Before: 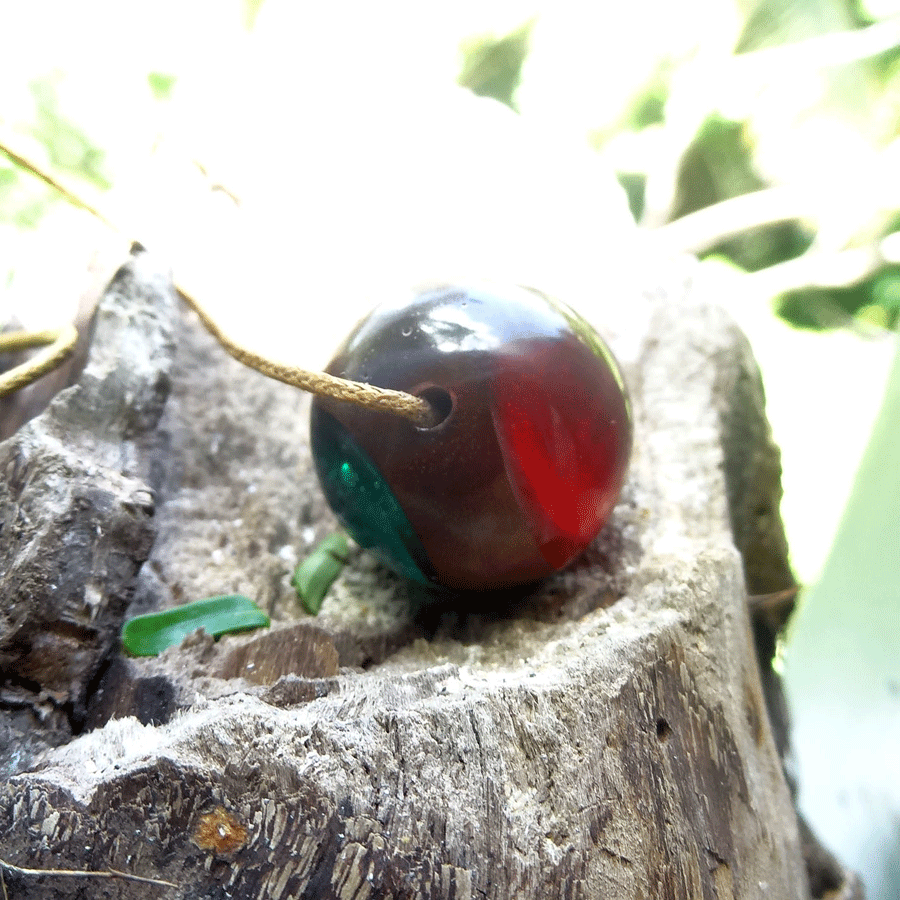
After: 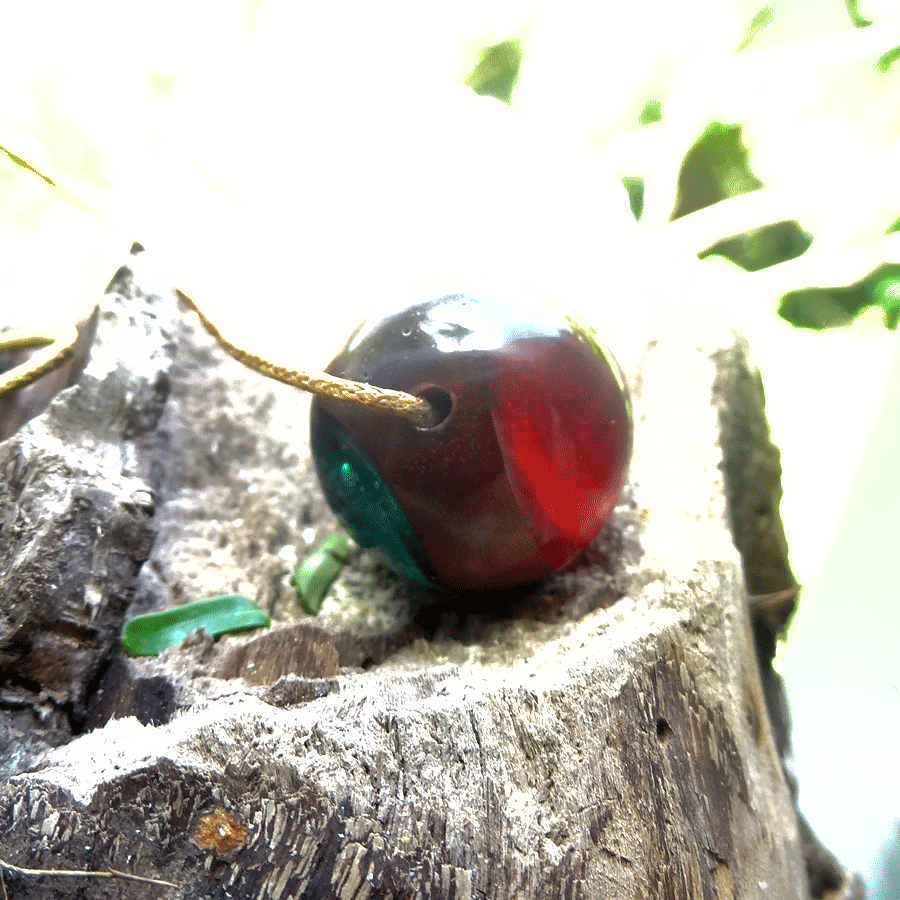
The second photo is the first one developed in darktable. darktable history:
color calibration: x 0.342, y 0.355, temperature 5146 K
shadows and highlights: on, module defaults
tone equalizer: -8 EV -0.75 EV, -7 EV -0.7 EV, -6 EV -0.6 EV, -5 EV -0.4 EV, -3 EV 0.4 EV, -2 EV 0.6 EV, -1 EV 0.7 EV, +0 EV 0.75 EV, edges refinement/feathering 500, mask exposure compensation -1.57 EV, preserve details no
